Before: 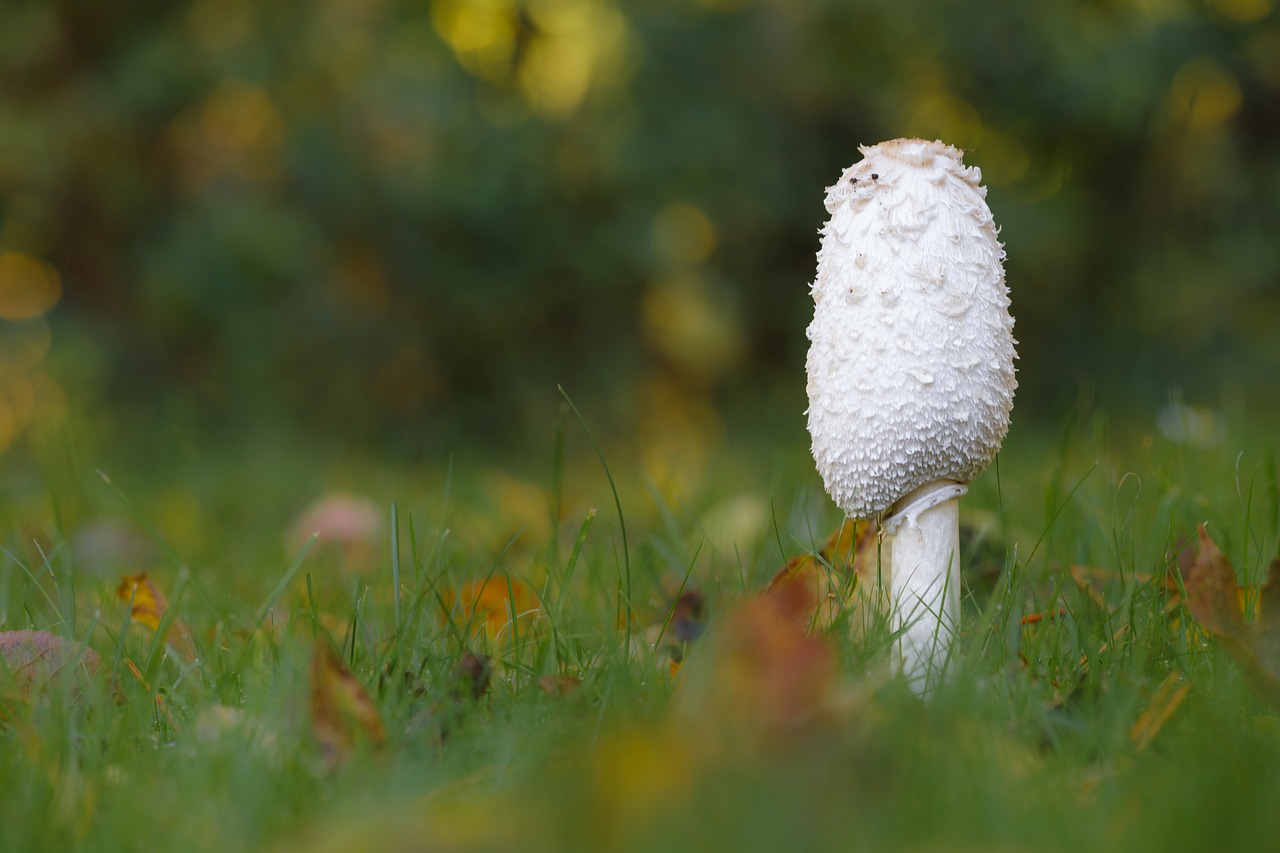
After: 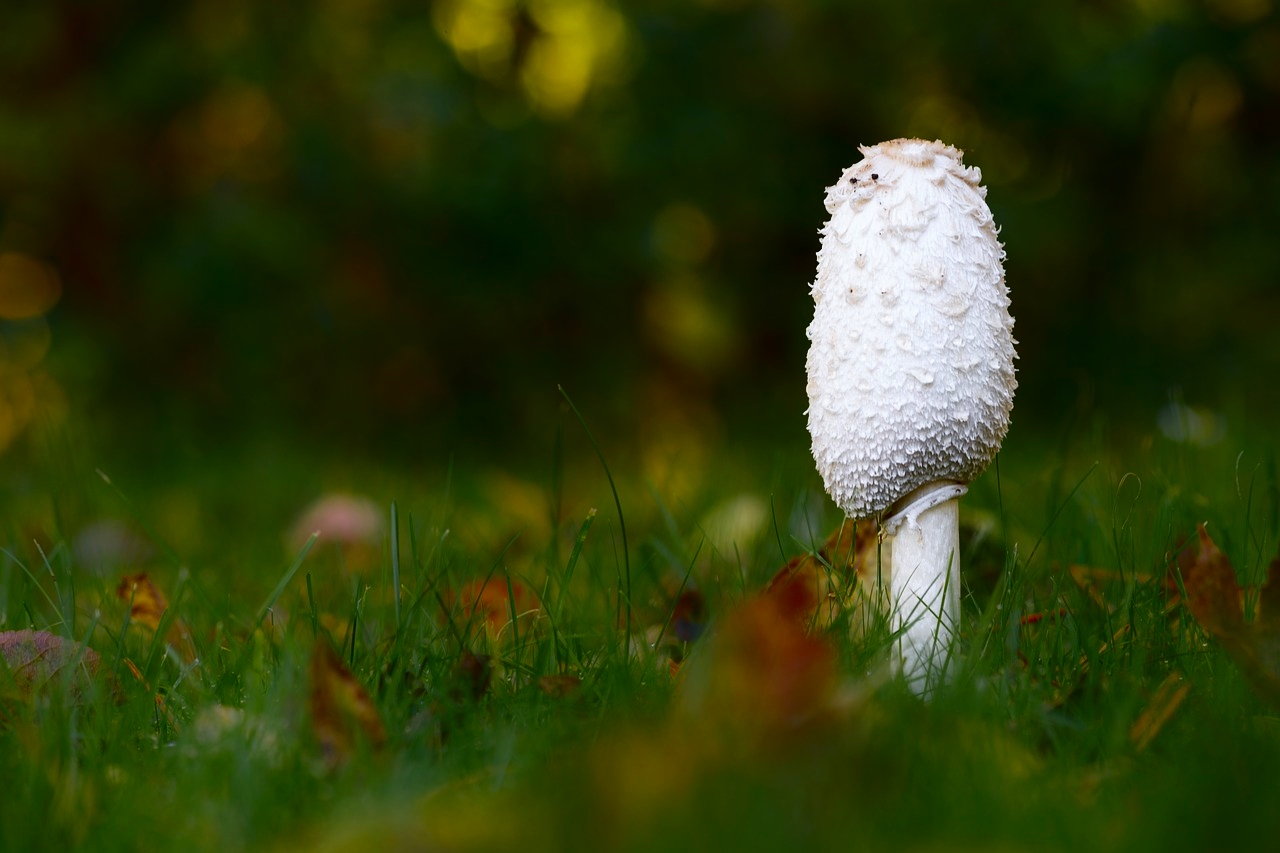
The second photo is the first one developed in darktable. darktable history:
contrast brightness saturation: contrast 0.218, brightness -0.194, saturation 0.238
exposure: compensate highlight preservation false
